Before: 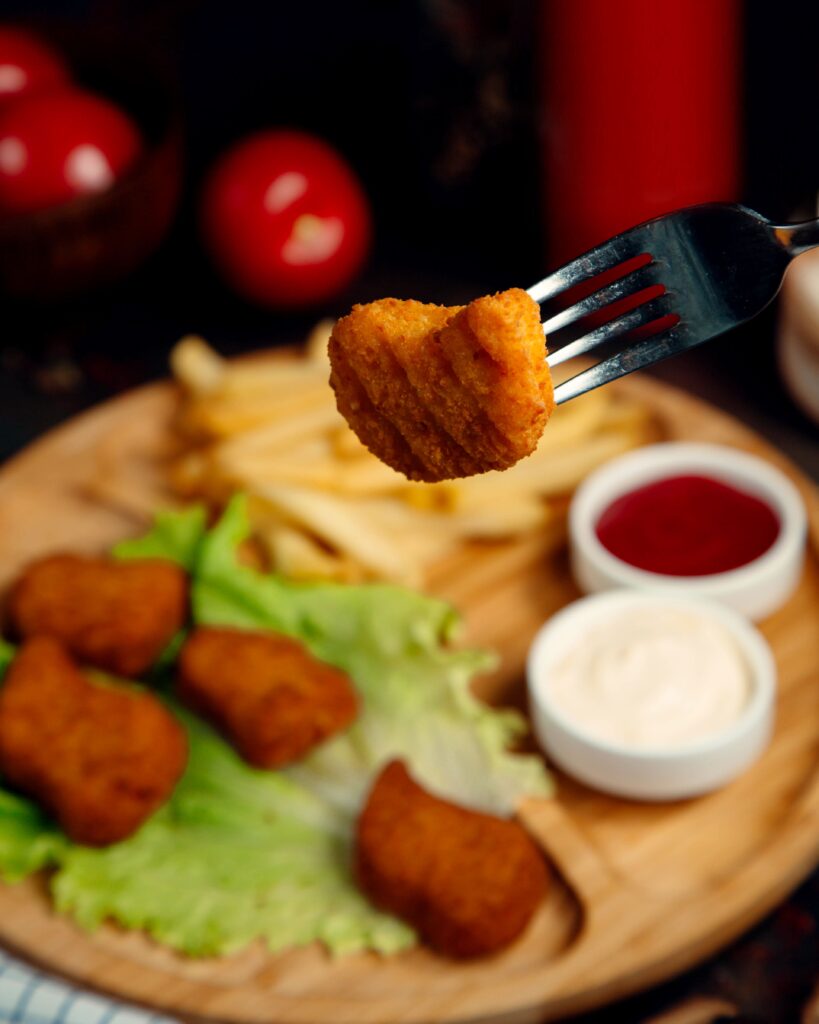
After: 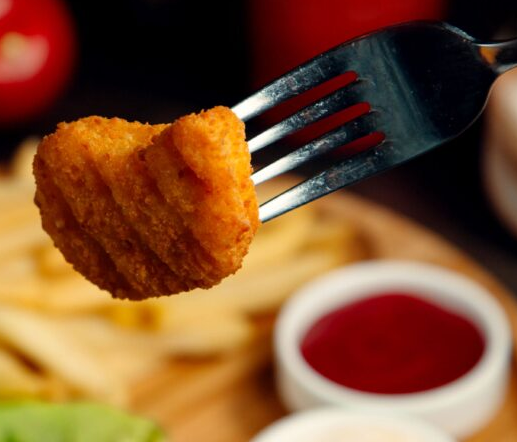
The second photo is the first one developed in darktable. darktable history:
crop: left 36.125%, top 17.828%, right 0.643%, bottom 38.93%
